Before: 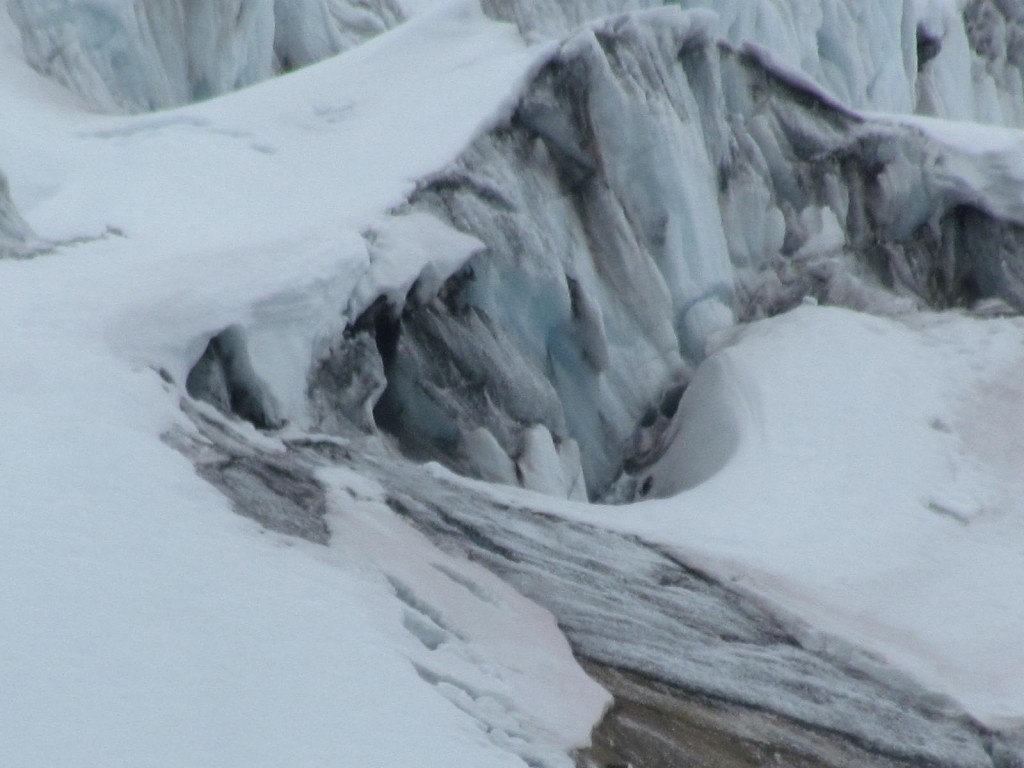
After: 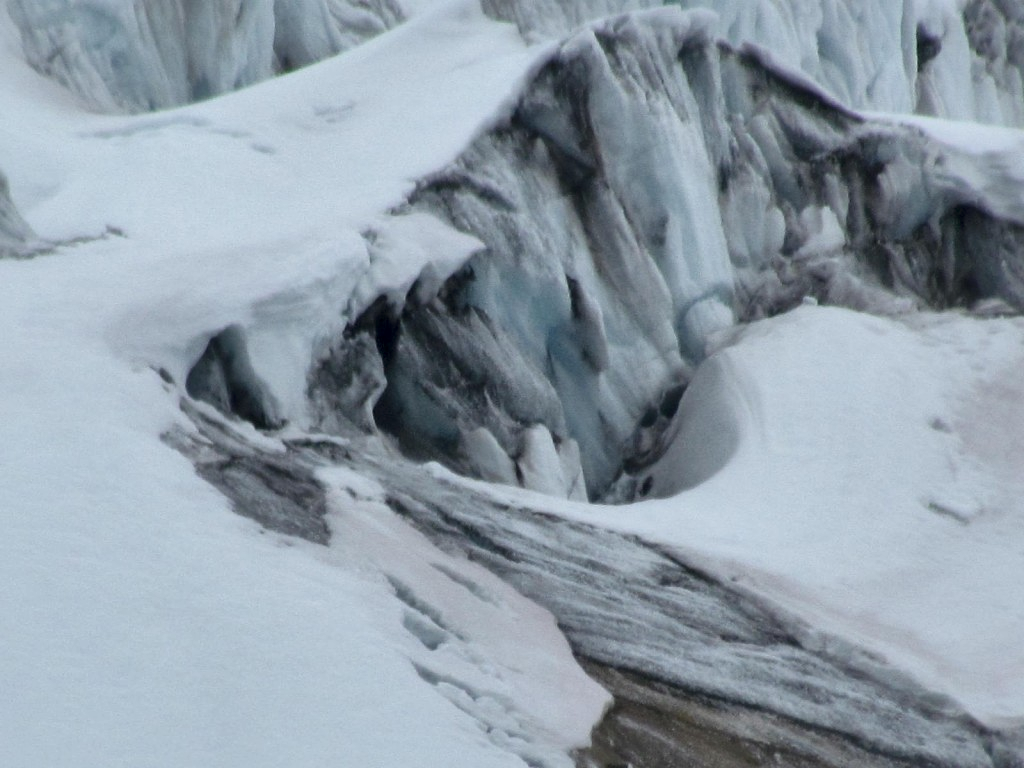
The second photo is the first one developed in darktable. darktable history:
local contrast: mode bilateral grid, contrast 24, coarseness 60, detail 152%, midtone range 0.2
